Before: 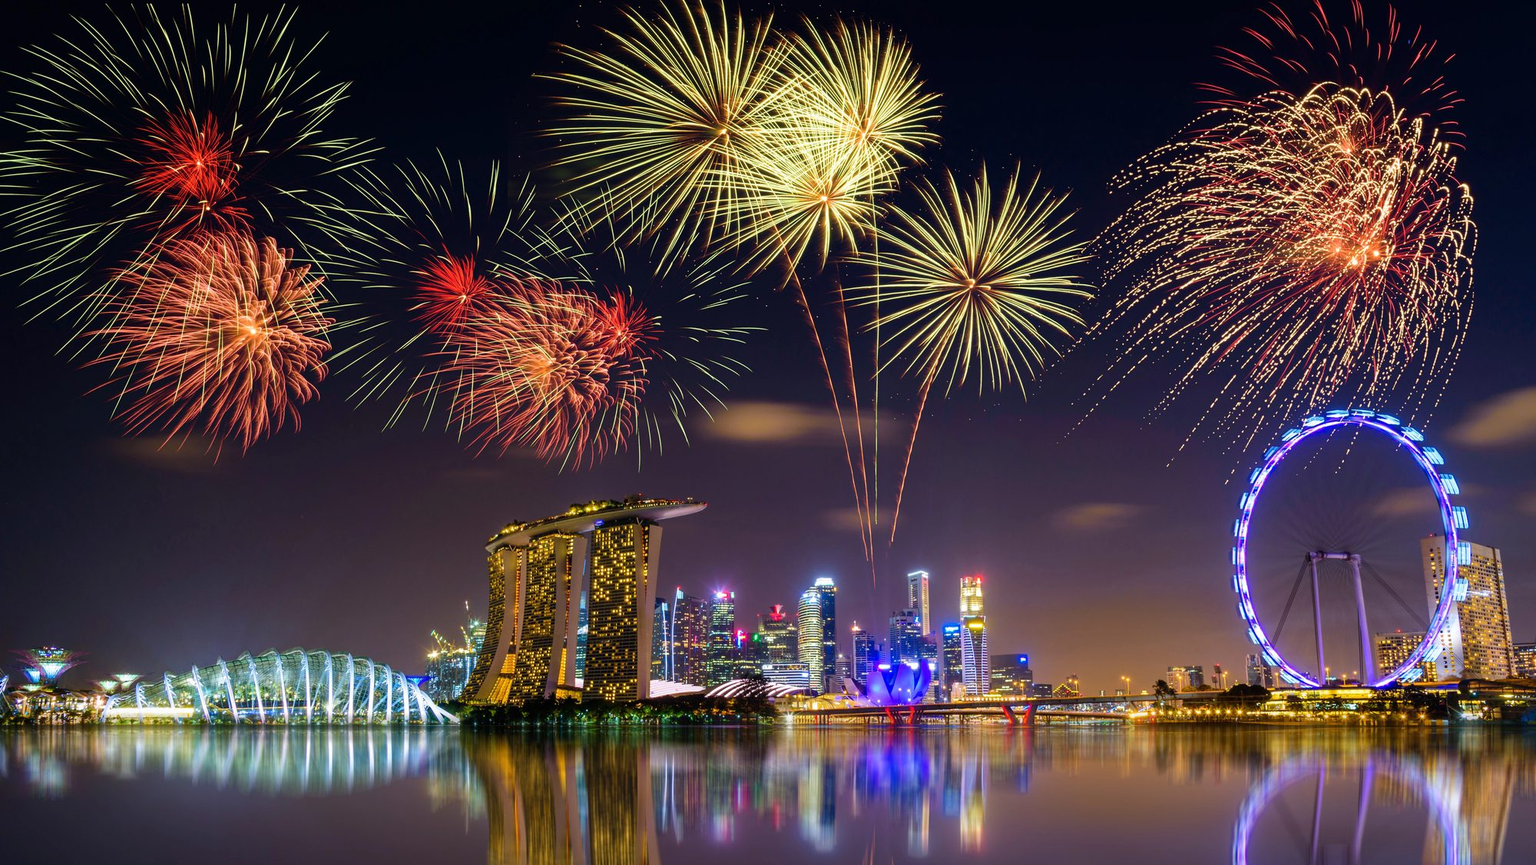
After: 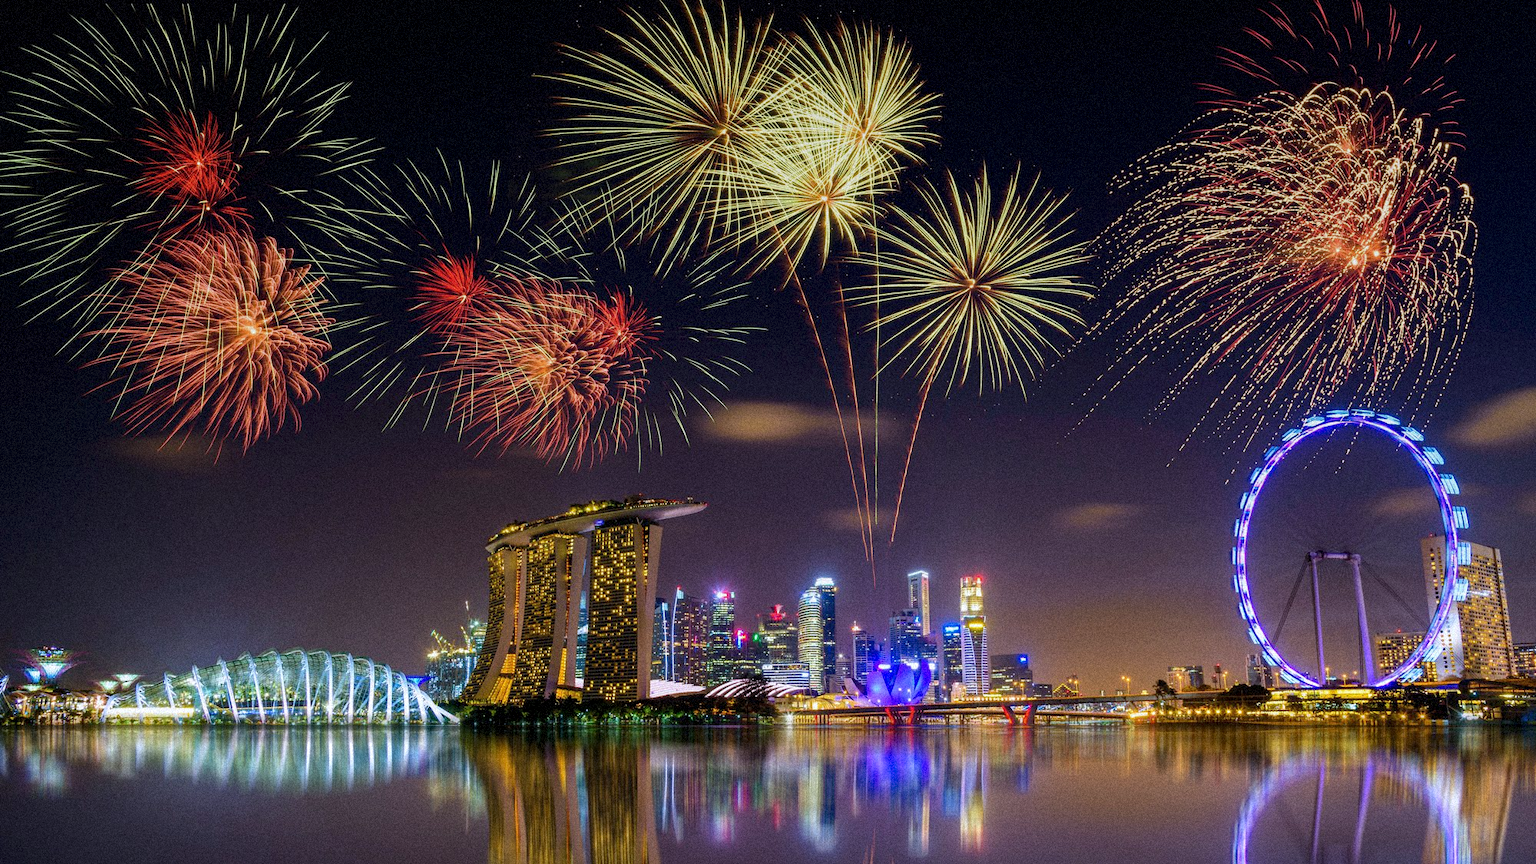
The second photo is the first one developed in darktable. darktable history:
local contrast: highlights 100%, shadows 100%, detail 120%, midtone range 0.2
white balance: red 0.983, blue 1.036
grain: strength 35%, mid-tones bias 0%
graduated density: on, module defaults
